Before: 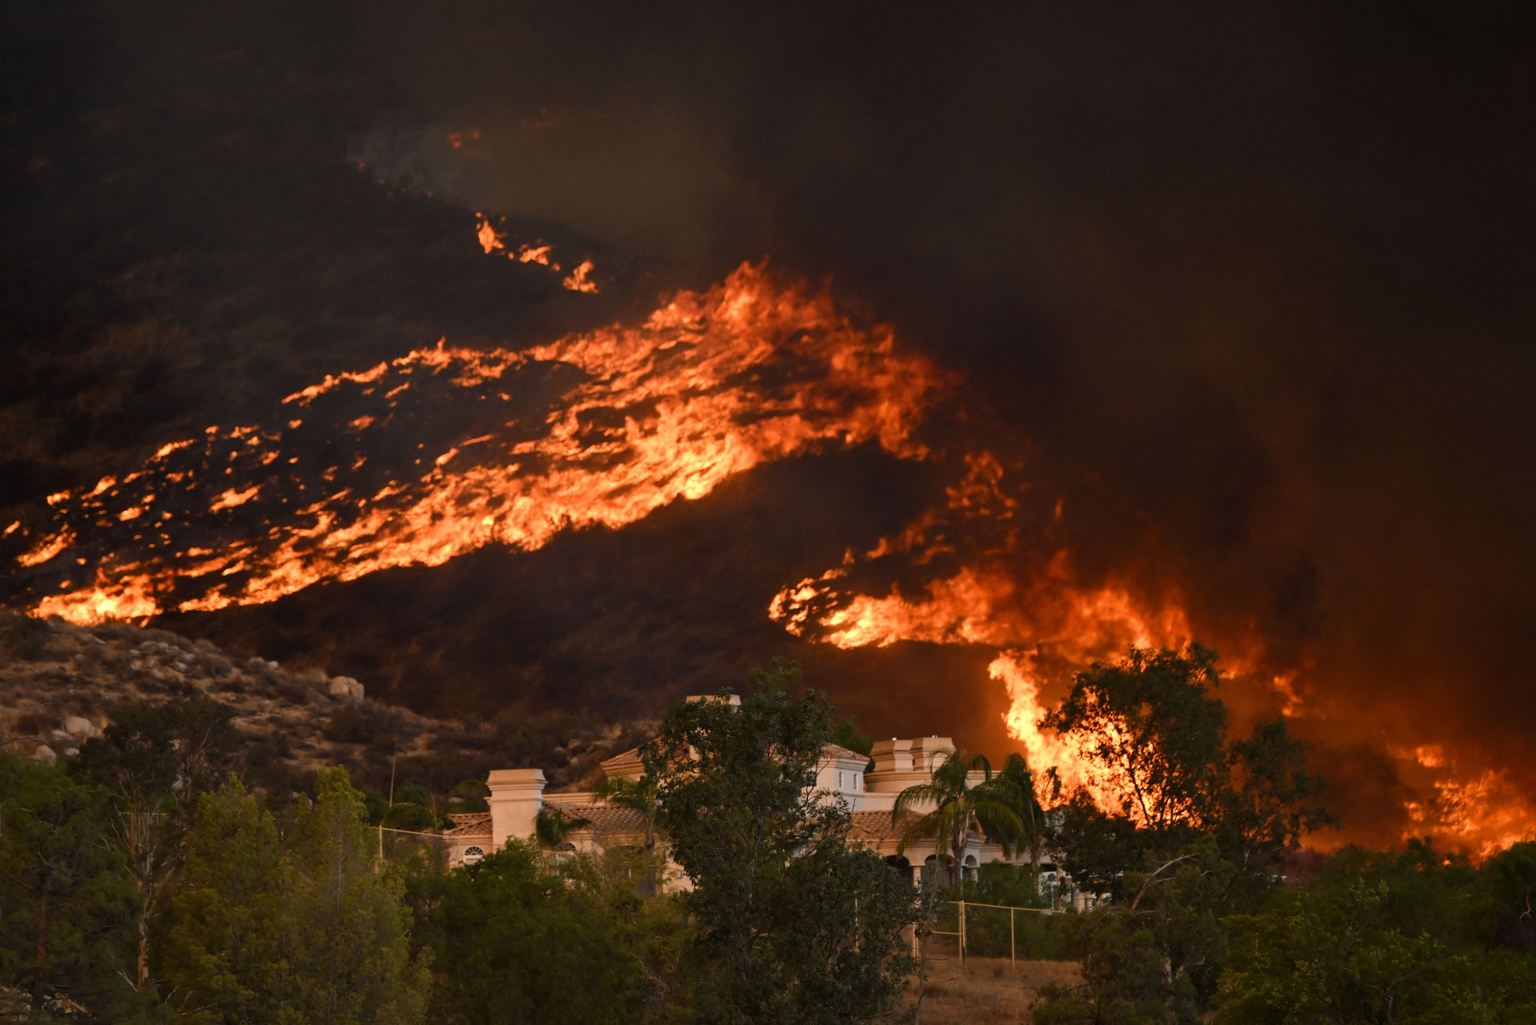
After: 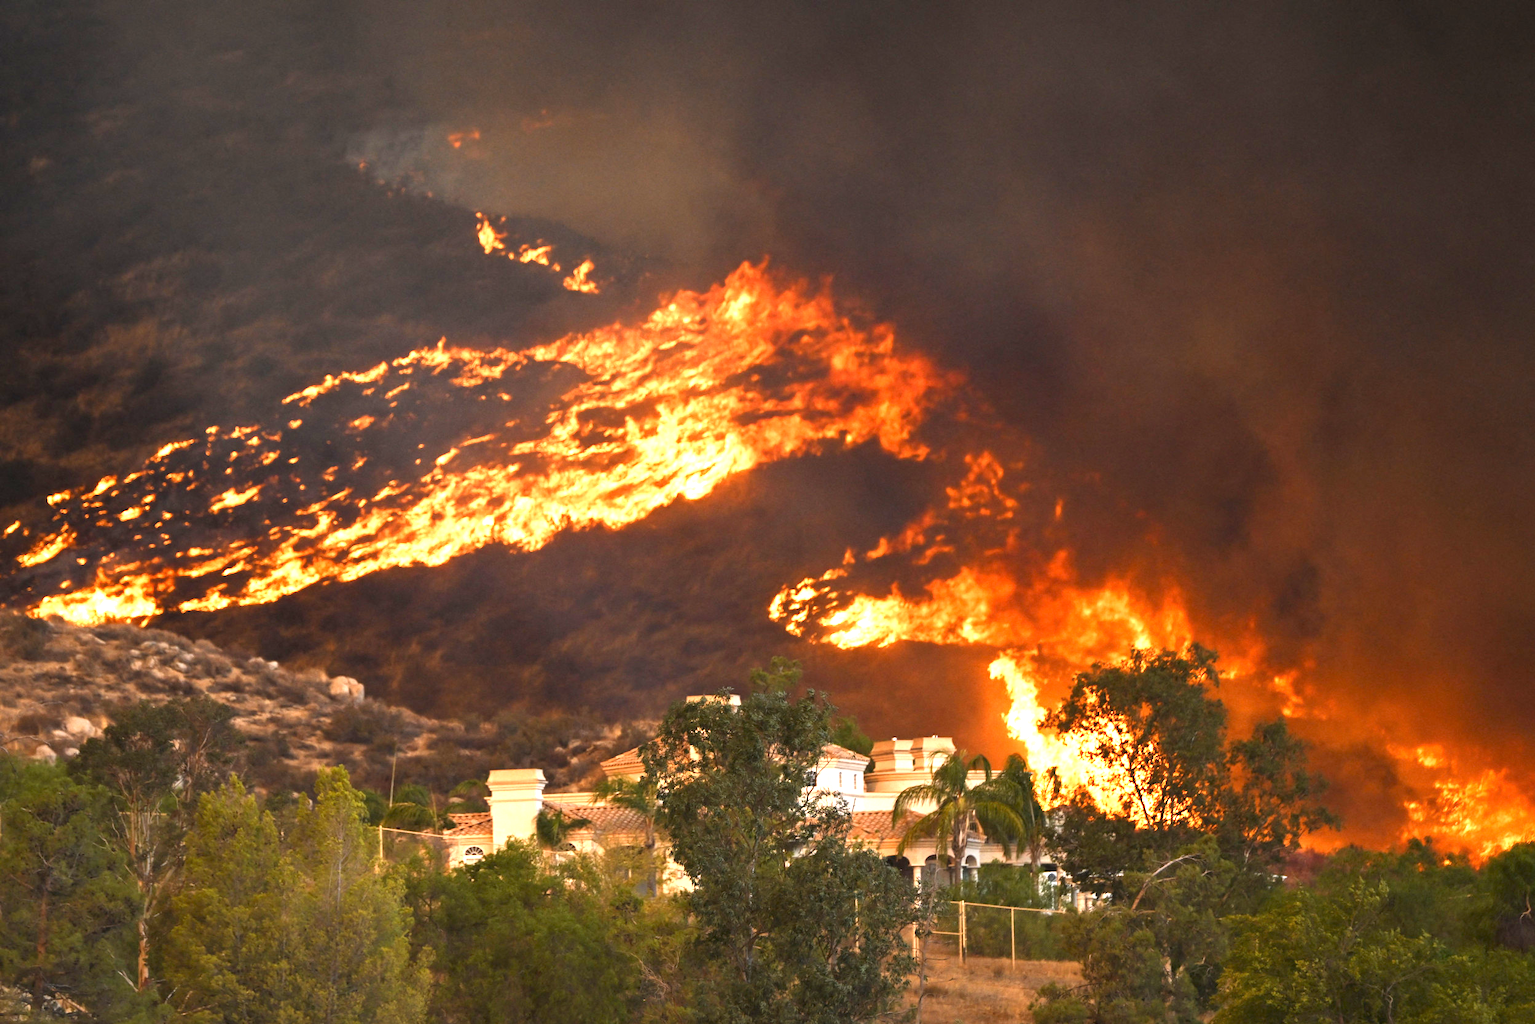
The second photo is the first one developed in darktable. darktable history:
exposure: exposure 2.029 EV, compensate highlight preservation false
